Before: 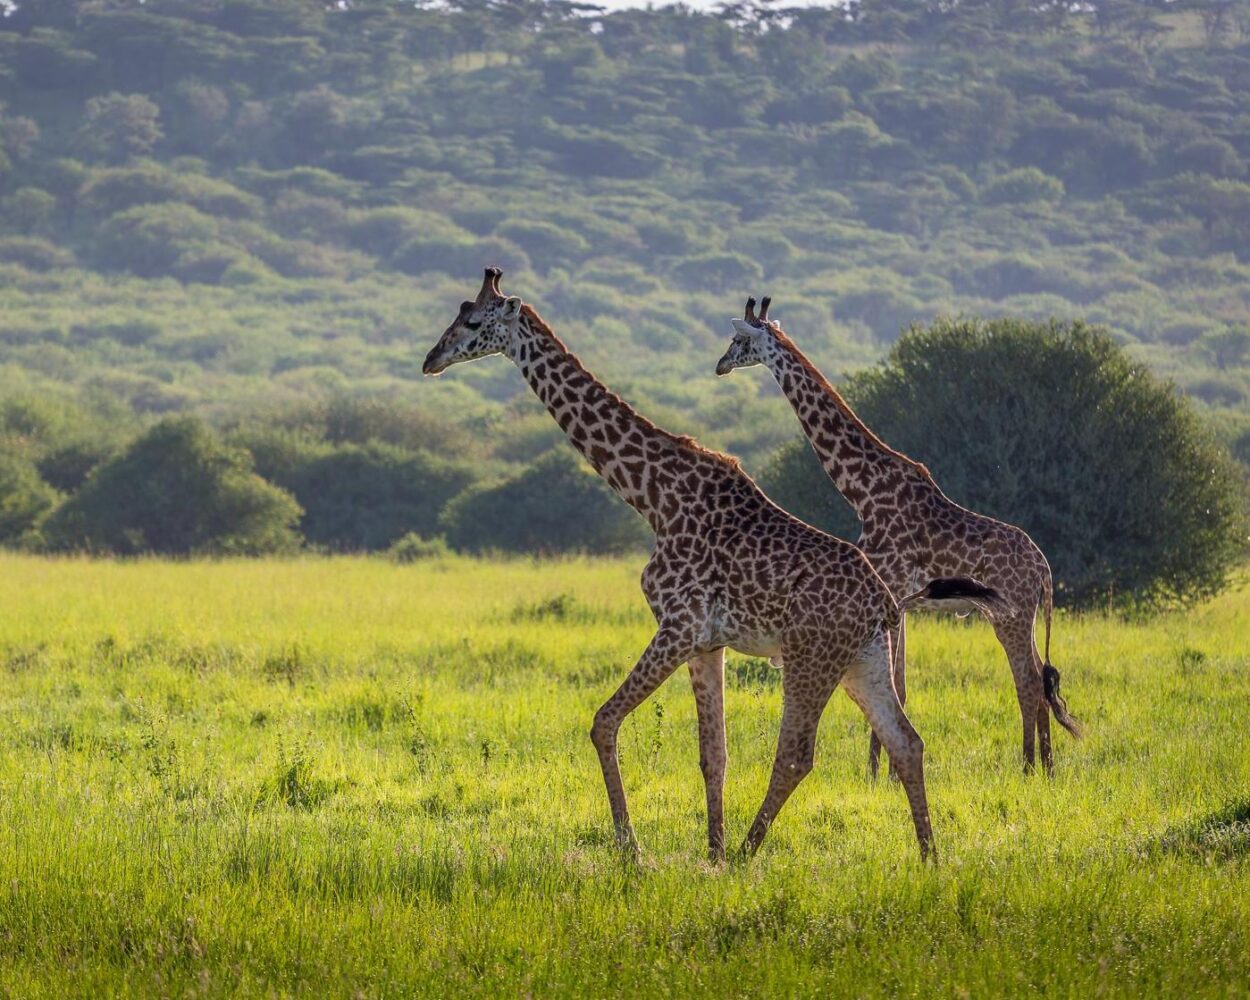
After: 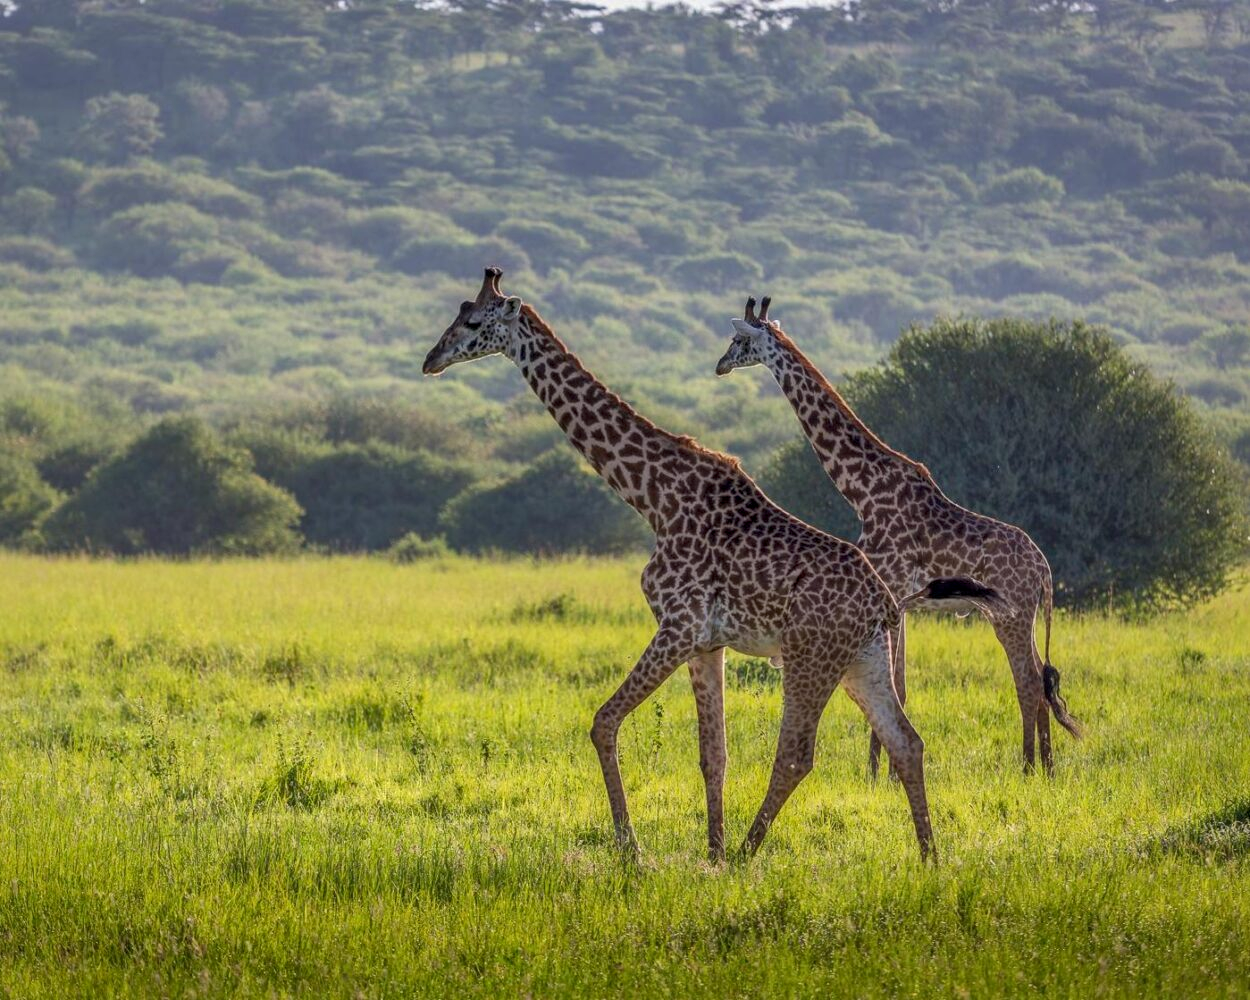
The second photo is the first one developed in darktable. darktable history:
shadows and highlights: highlights color adjustment 0.739%
local contrast: on, module defaults
